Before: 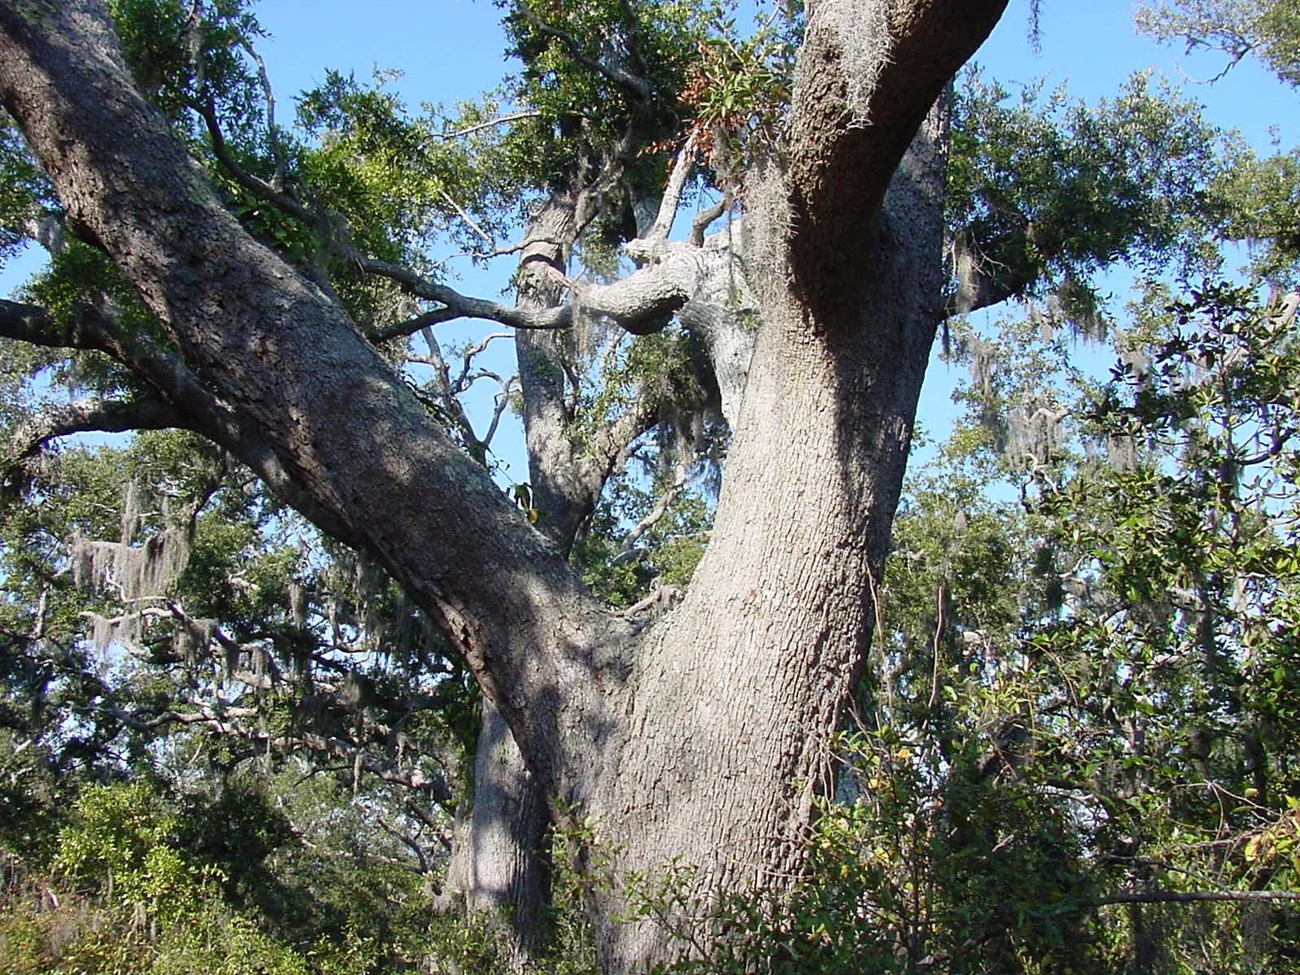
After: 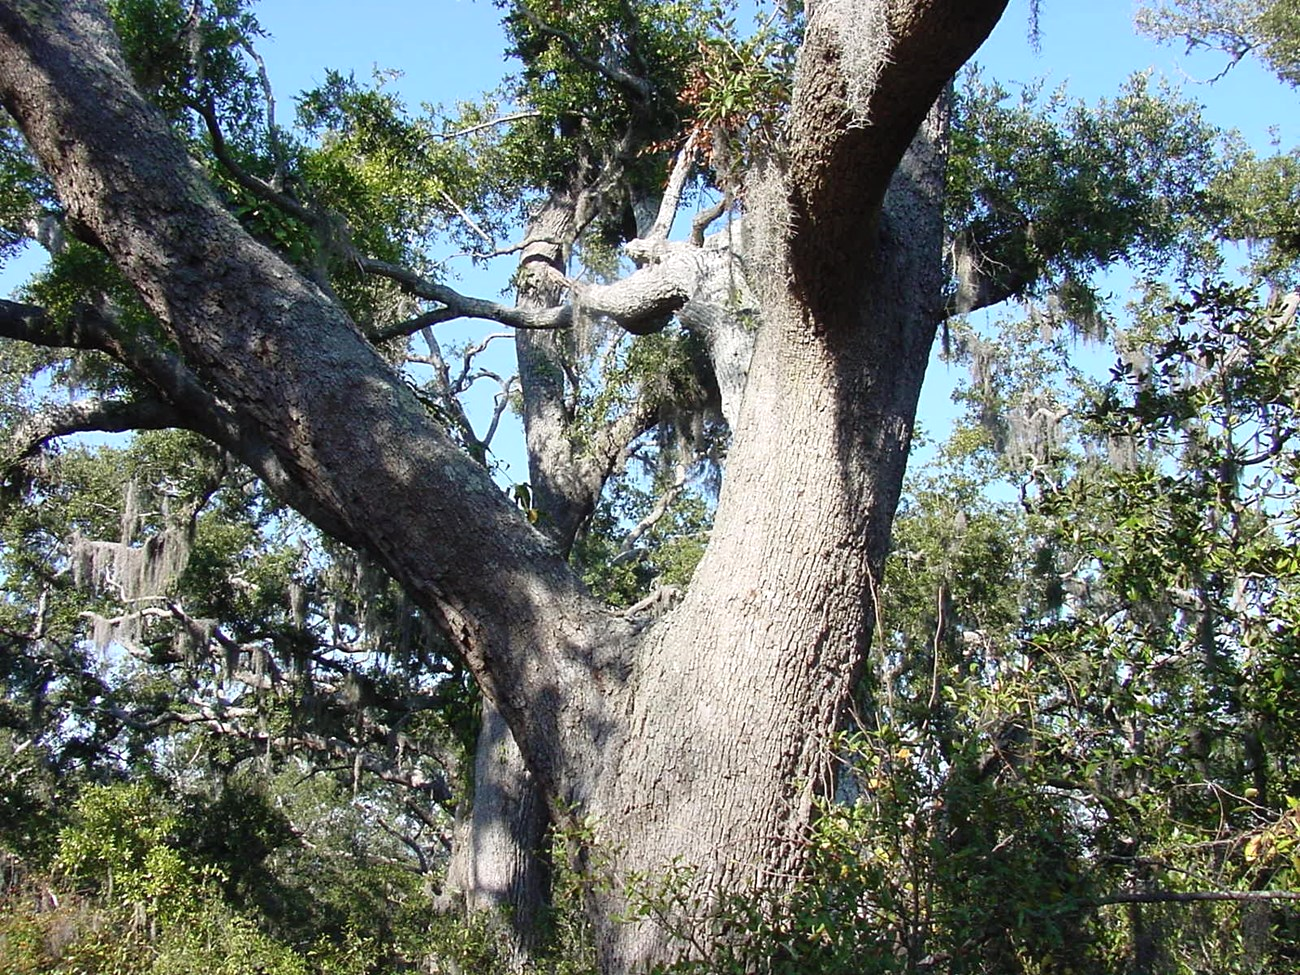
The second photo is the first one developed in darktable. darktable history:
shadows and highlights: shadows -11.85, white point adjustment 3.94, highlights 29.11
